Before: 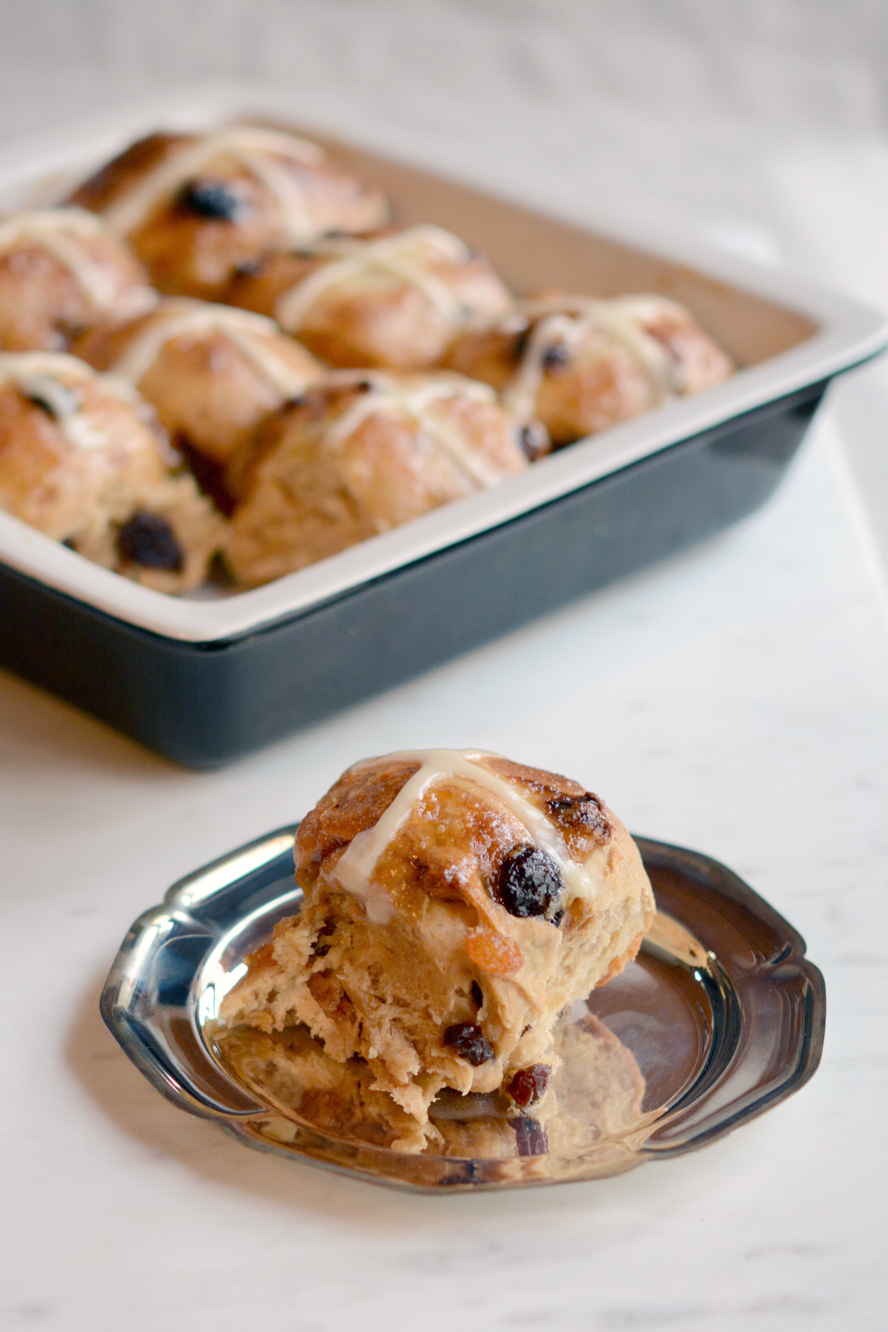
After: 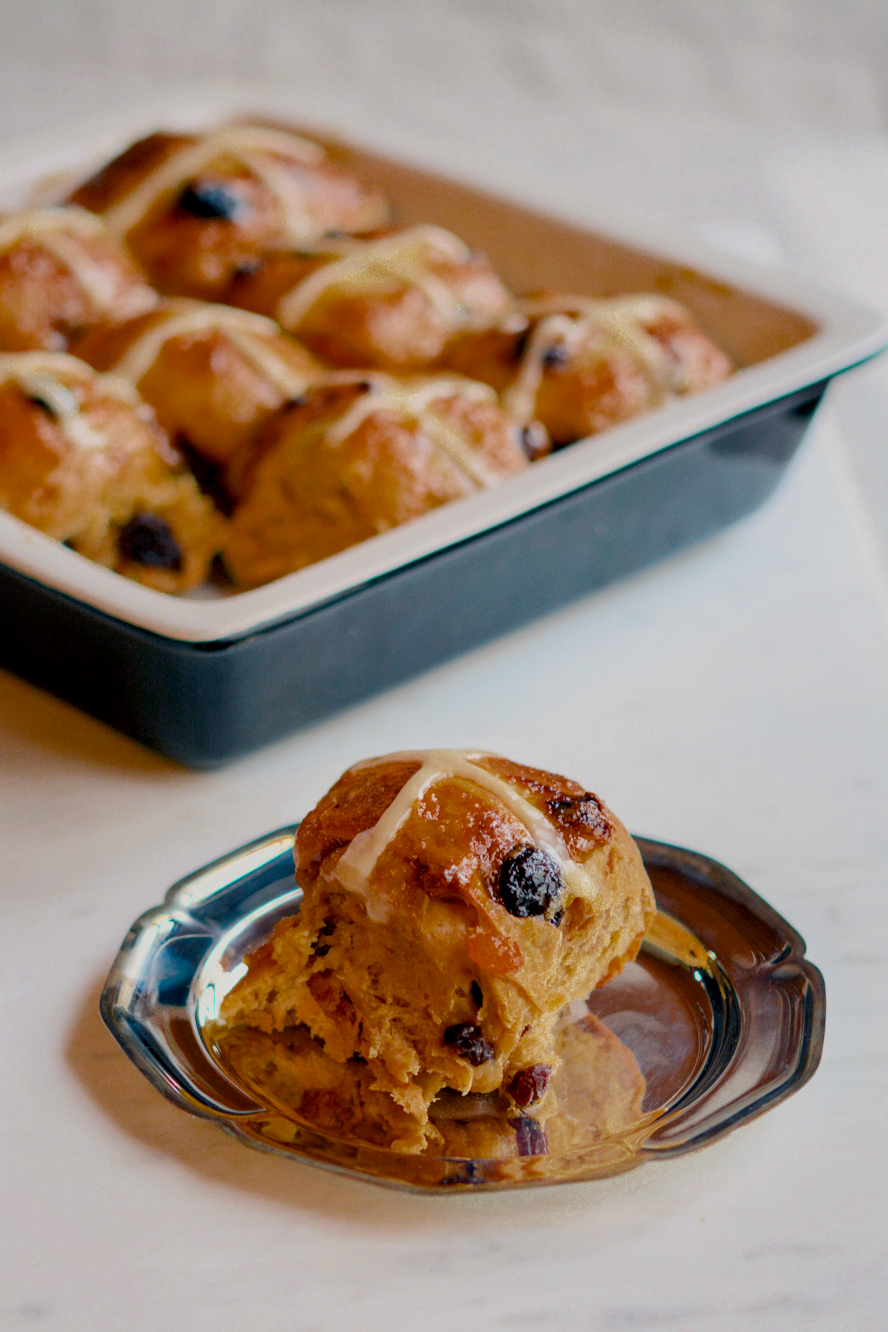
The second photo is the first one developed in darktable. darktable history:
filmic rgb: black relative exposure -7.65 EV, white relative exposure 4.56 EV, hardness 3.61, color science v6 (2022)
tone equalizer: on, module defaults
local contrast: detail 130%
color balance rgb: linear chroma grading › global chroma 15%, perceptual saturation grading › global saturation 30%
color zones: curves: ch0 [(0.11, 0.396) (0.195, 0.36) (0.25, 0.5) (0.303, 0.412) (0.357, 0.544) (0.75, 0.5) (0.967, 0.328)]; ch1 [(0, 0.468) (0.112, 0.512) (0.202, 0.6) (0.25, 0.5) (0.307, 0.352) (0.357, 0.544) (0.75, 0.5) (0.963, 0.524)]
